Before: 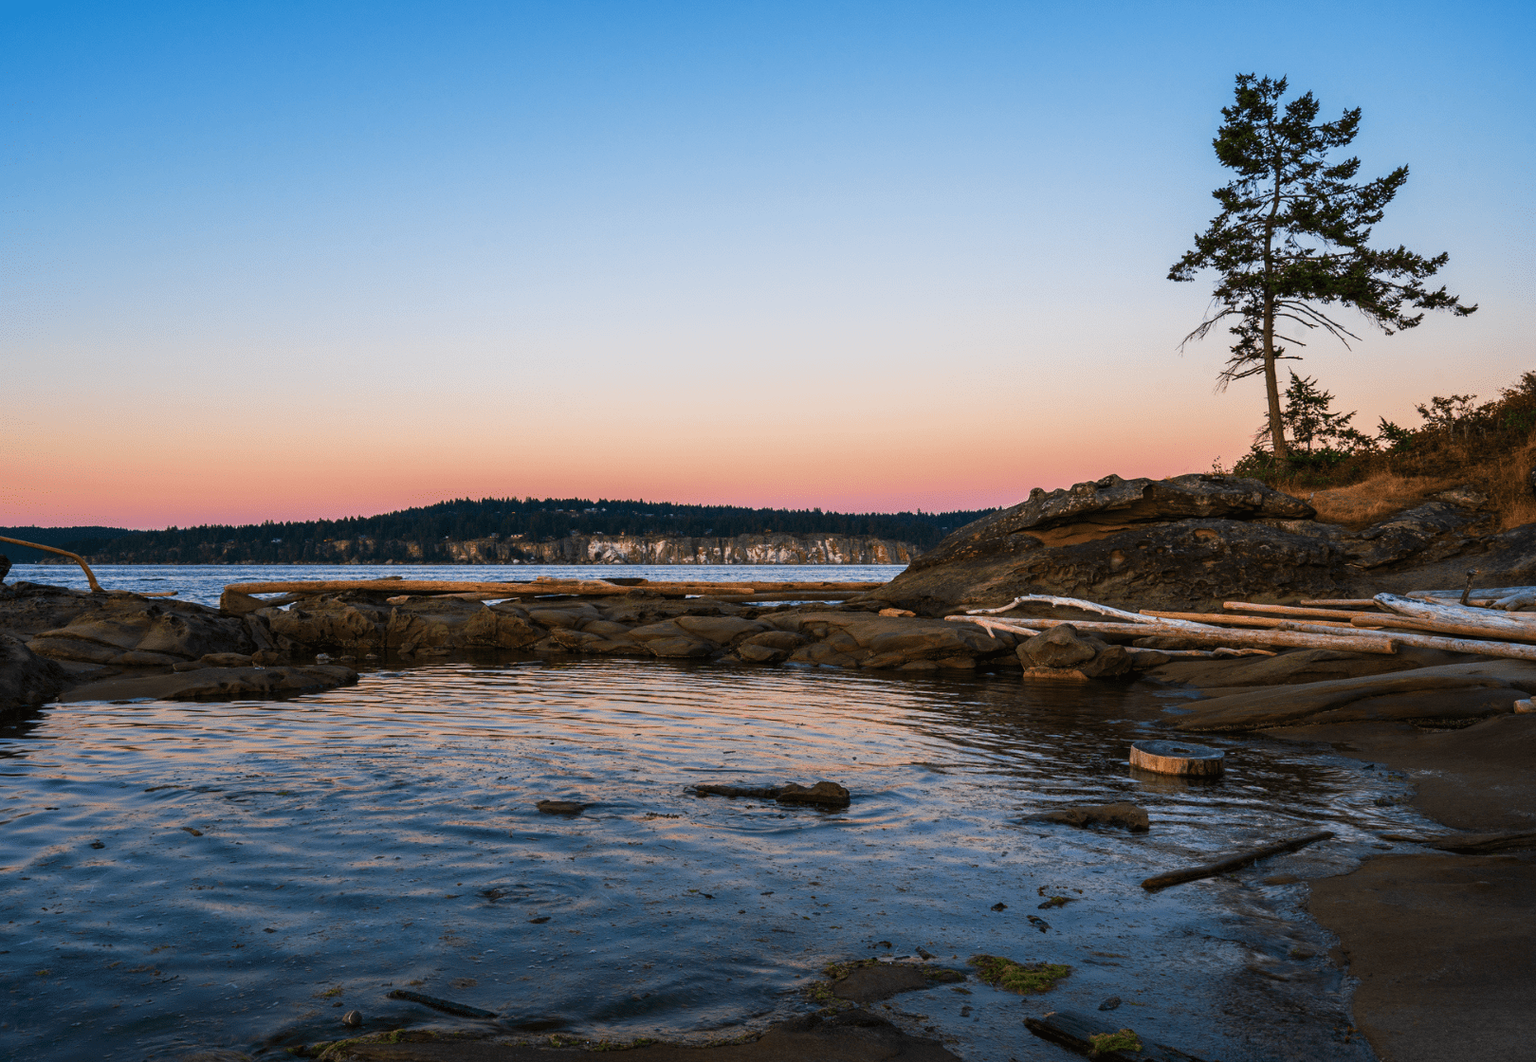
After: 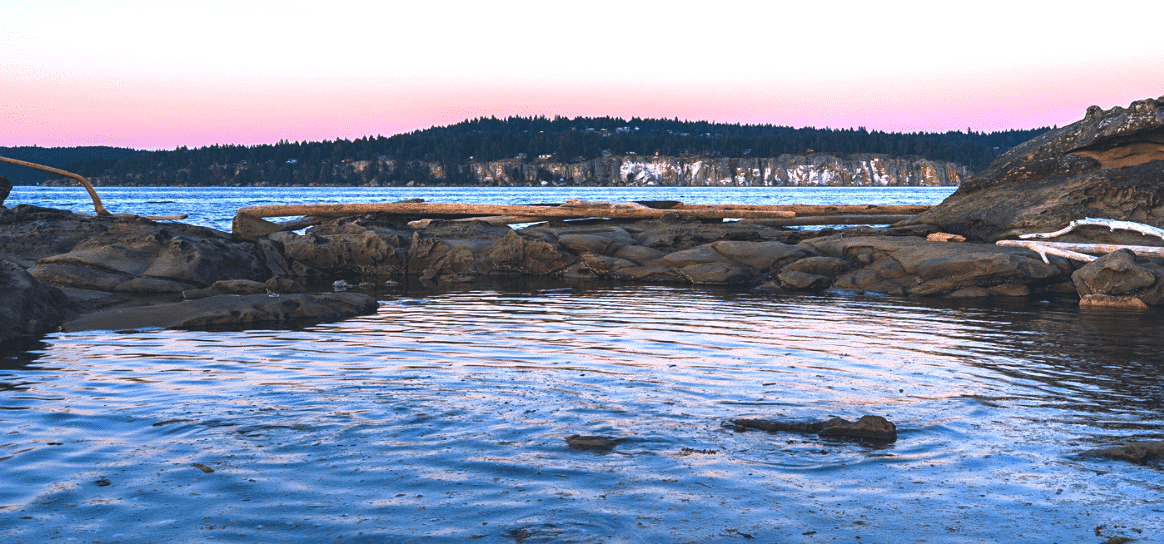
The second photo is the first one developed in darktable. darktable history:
crop: top 36.526%, right 28.107%, bottom 14.897%
exposure: black level correction -0.006, exposure 1 EV, compensate highlight preservation false
color calibration: illuminant custom, x 0.392, y 0.392, temperature 3880.27 K
contrast brightness saturation: saturation -0.053
sharpen: amount 0.205
